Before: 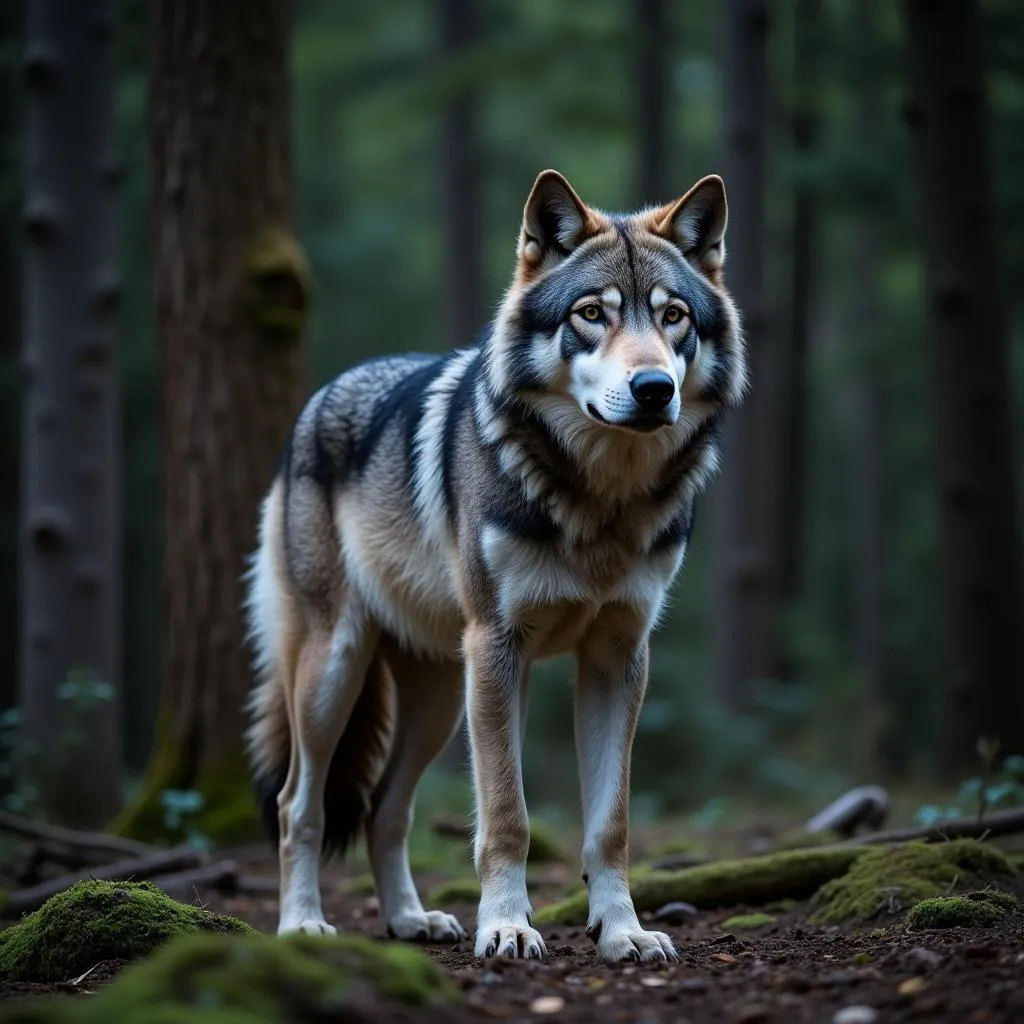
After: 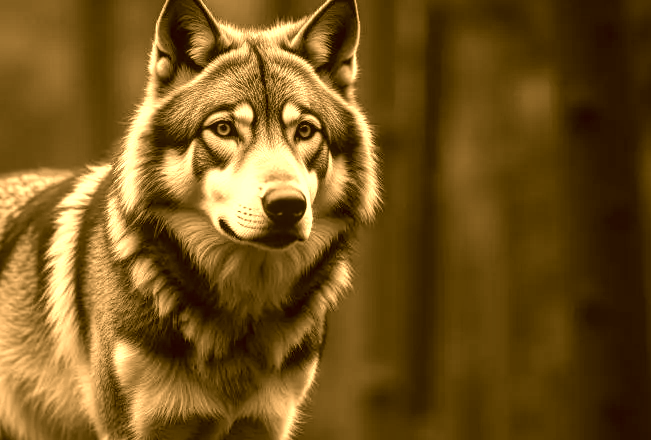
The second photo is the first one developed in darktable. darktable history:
color calibration: output gray [0.28, 0.41, 0.31, 0], illuminant custom, x 0.434, y 0.394, temperature 3051.78 K
crop: left 36.007%, top 17.984%, right 0.365%, bottom 39.014%
exposure: exposure 1 EV, compensate highlight preservation false
local contrast: detail 109%
color balance rgb: linear chroma grading › global chroma 14.814%, perceptual saturation grading › global saturation 20%, perceptual saturation grading › highlights -24.727%, perceptual saturation grading › shadows 25.353%, global vibrance 20%
color correction: highlights a* 11.19, highlights b* 30, shadows a* 2.91, shadows b* 17.85, saturation 1.75
